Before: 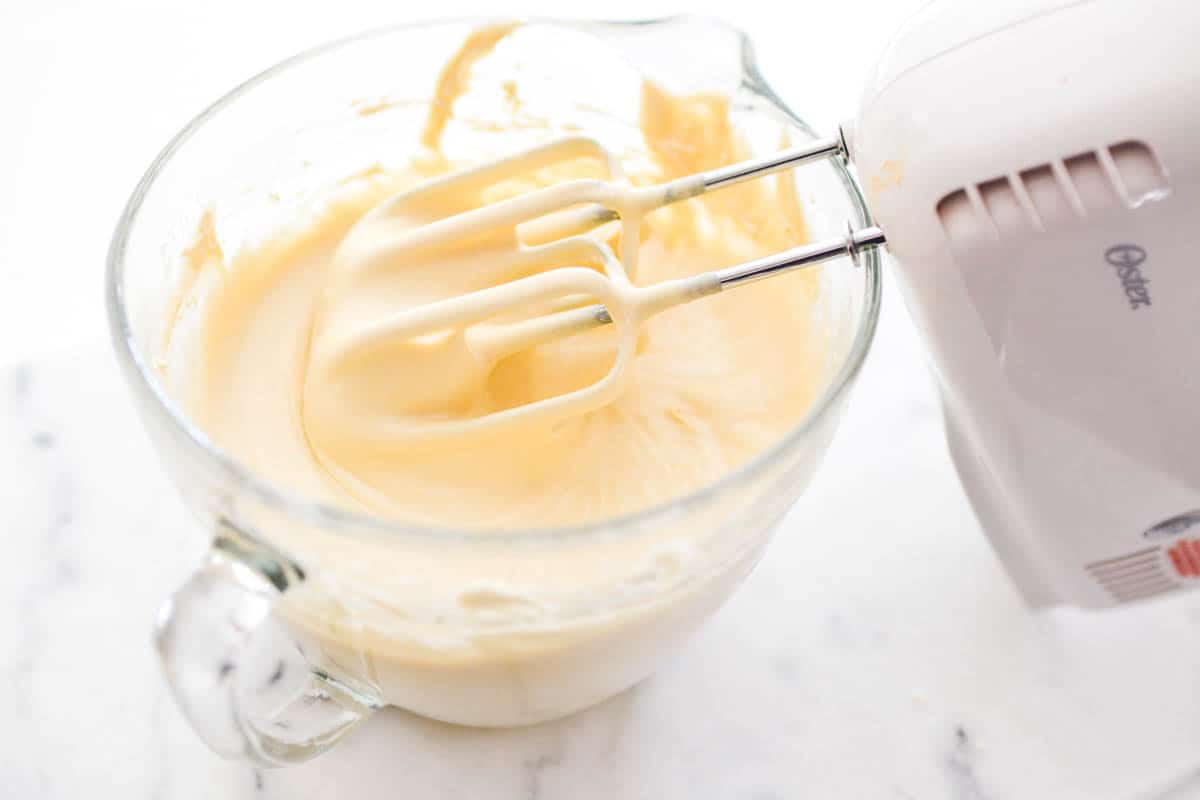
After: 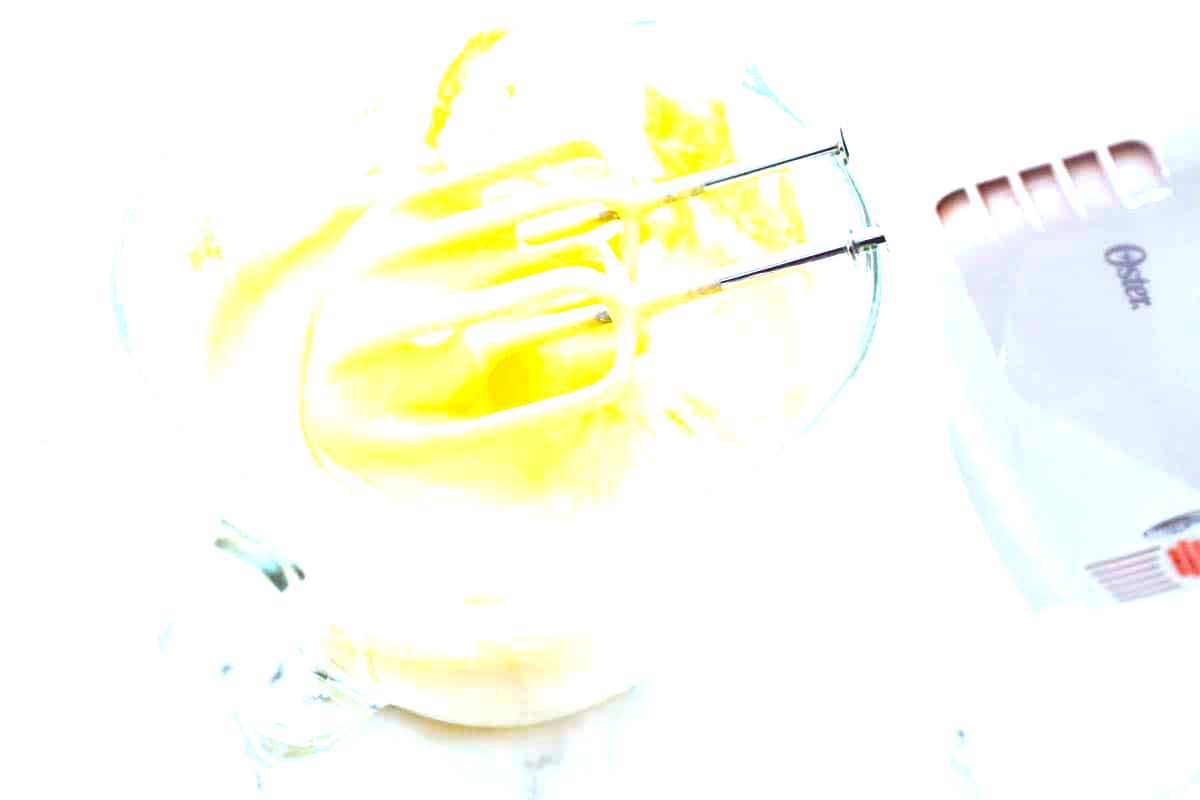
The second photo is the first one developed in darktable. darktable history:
color balance rgb: linear chroma grading › global chroma 10%, perceptual saturation grading › global saturation 40%, perceptual brilliance grading › global brilliance 30%, global vibrance 20%
color correction: highlights a* -11.71, highlights b* -15.58
